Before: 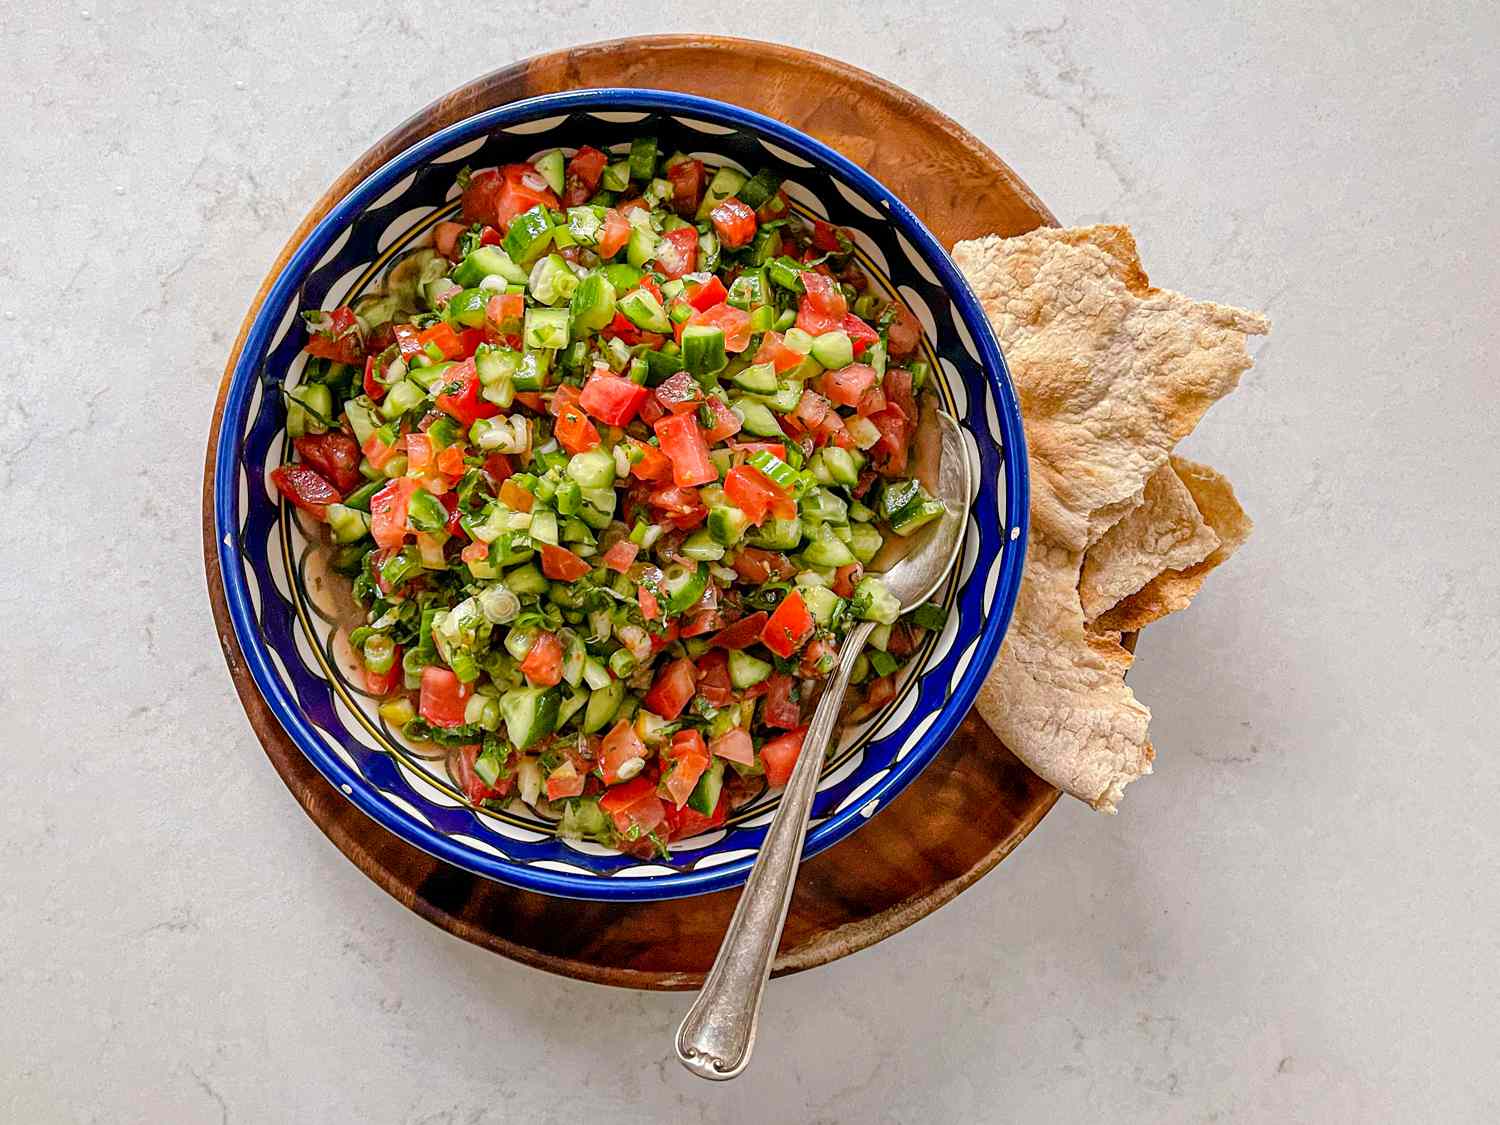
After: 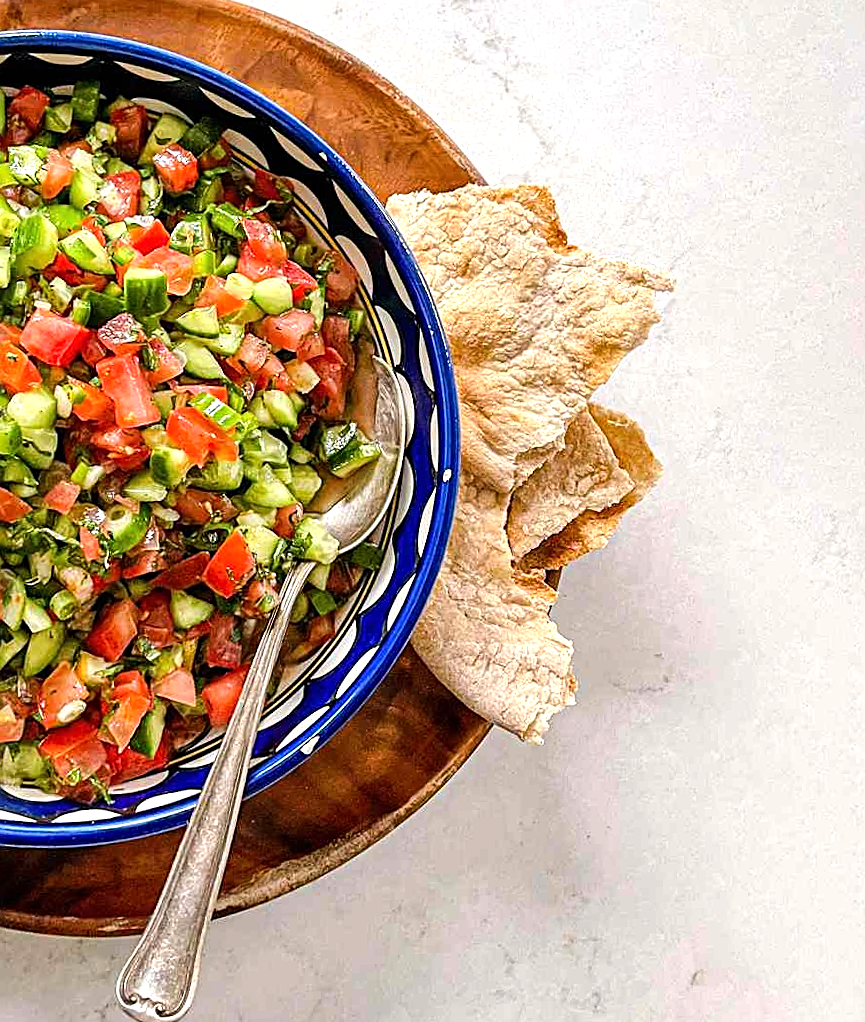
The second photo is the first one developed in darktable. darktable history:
exposure: black level correction 0, exposure 0.2 EV, compensate exposure bias true, compensate highlight preservation false
sharpen: on, module defaults
tone equalizer: -8 EV -0.417 EV, -7 EV -0.389 EV, -6 EV -0.333 EV, -5 EV -0.222 EV, -3 EV 0.222 EV, -2 EV 0.333 EV, -1 EV 0.389 EV, +0 EV 0.417 EV, edges refinement/feathering 500, mask exposure compensation -1.57 EV, preserve details no
crop: left 41.402%
rotate and perspective: rotation -0.013°, lens shift (vertical) -0.027, lens shift (horizontal) 0.178, crop left 0.016, crop right 0.989, crop top 0.082, crop bottom 0.918
